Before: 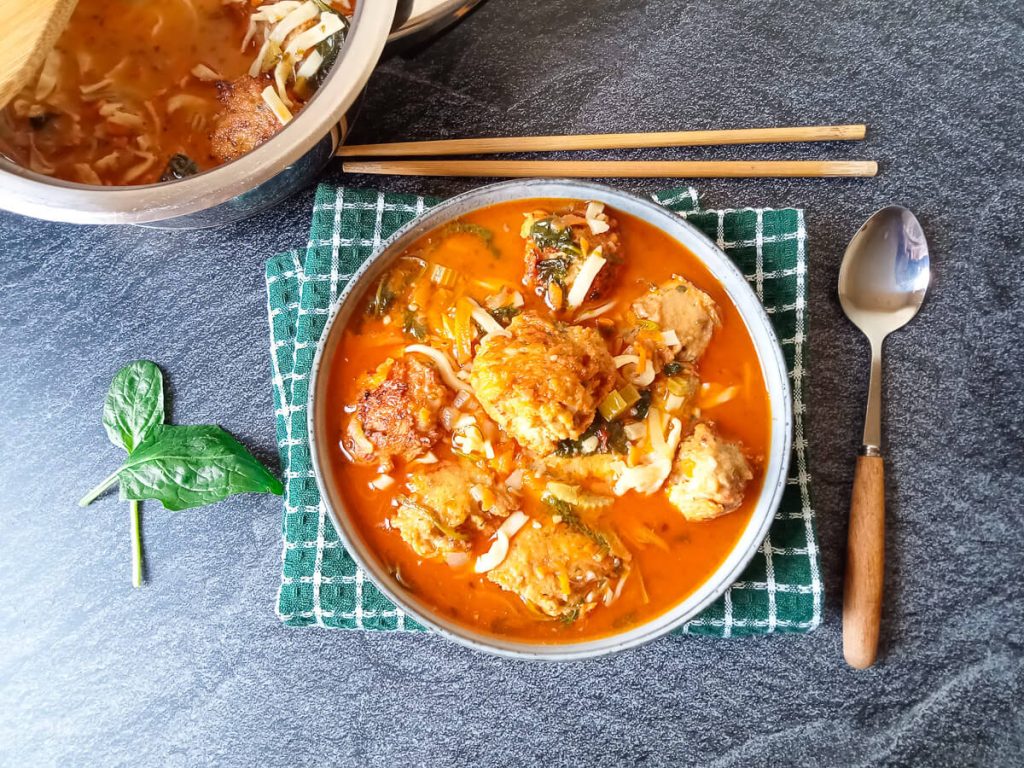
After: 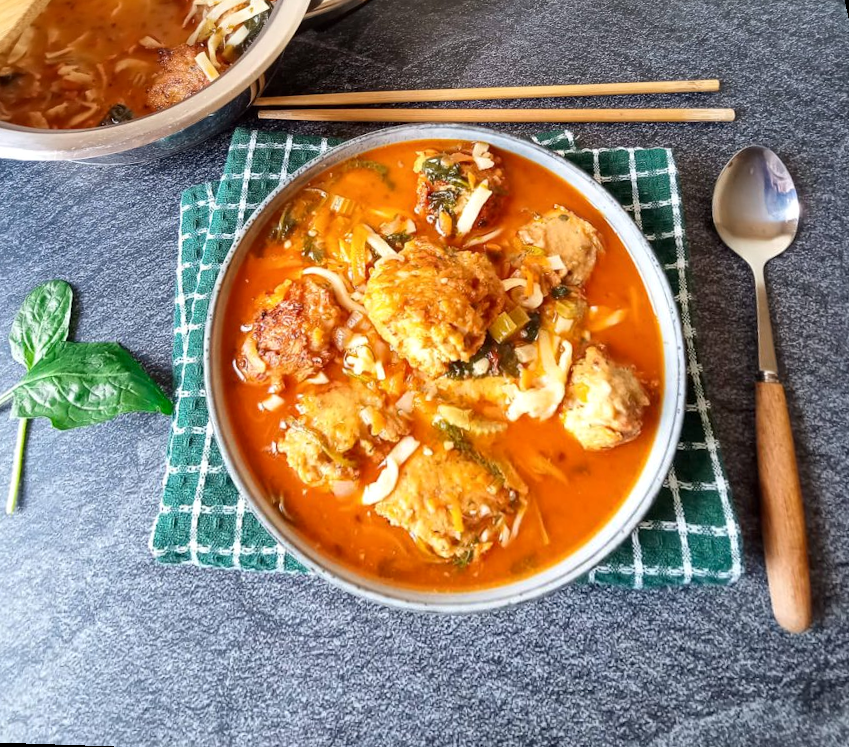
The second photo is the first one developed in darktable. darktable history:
rotate and perspective: rotation 0.72°, lens shift (vertical) -0.352, lens shift (horizontal) -0.051, crop left 0.152, crop right 0.859, crop top 0.019, crop bottom 0.964
local contrast: mode bilateral grid, contrast 20, coarseness 50, detail 120%, midtone range 0.2
